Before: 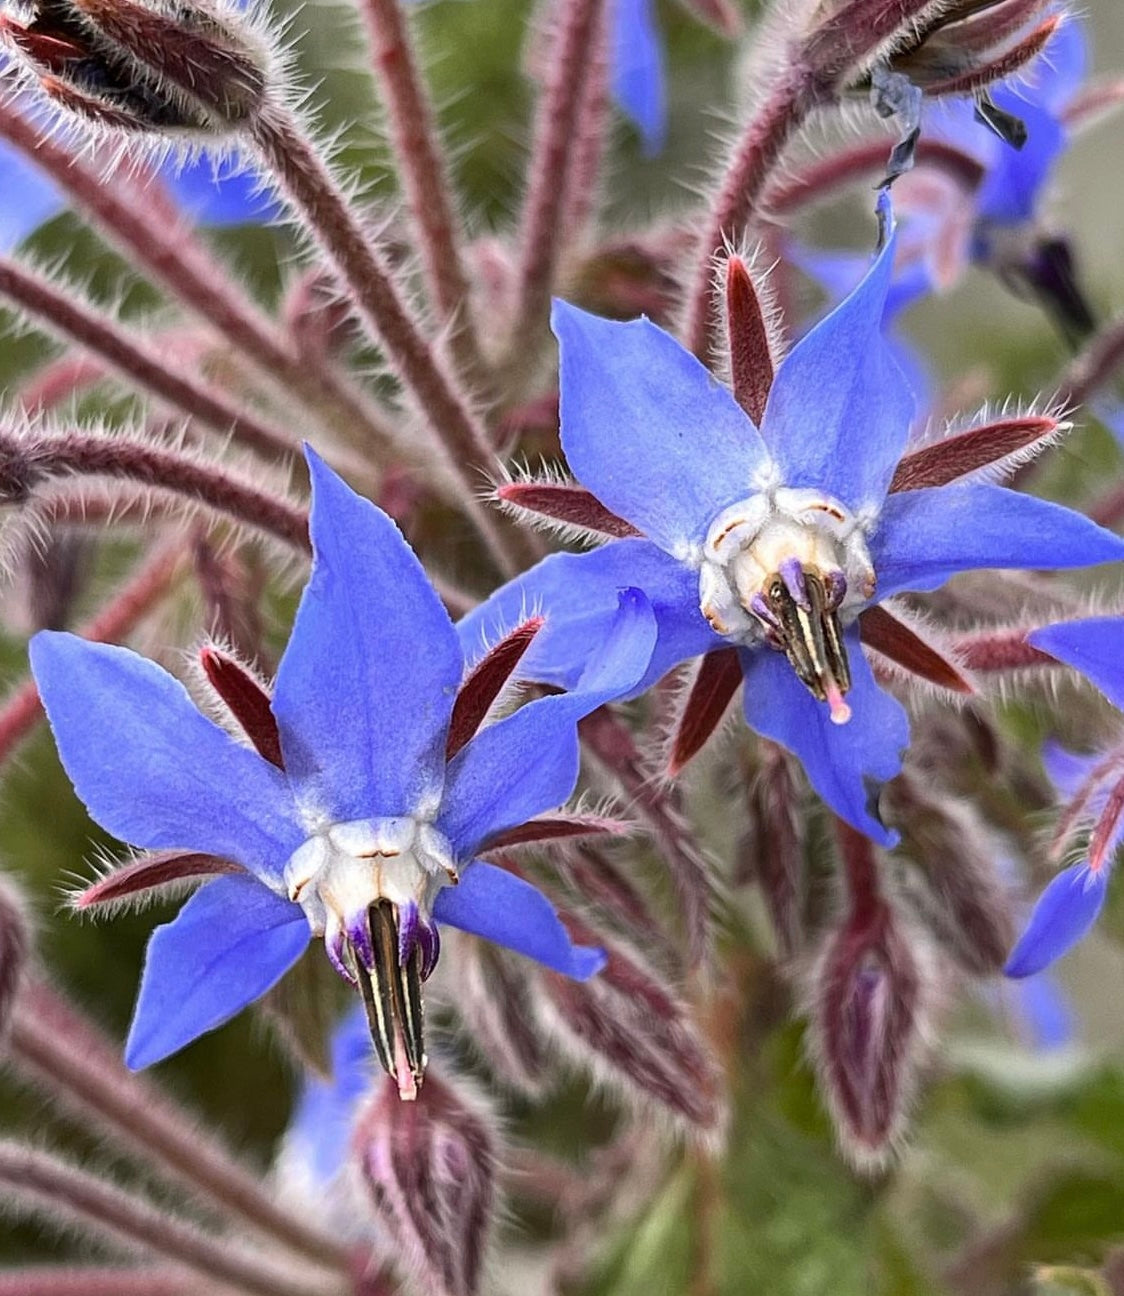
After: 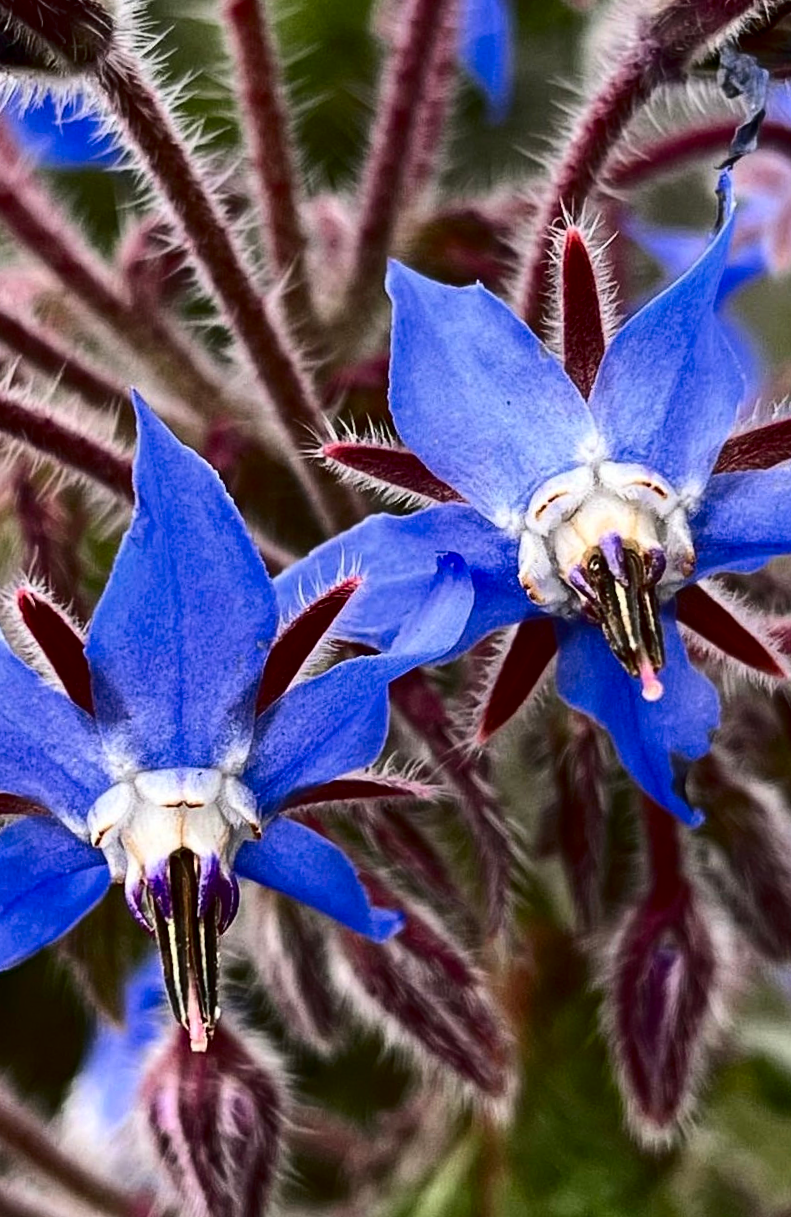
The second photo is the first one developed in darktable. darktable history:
crop and rotate: angle -3.27°, left 14.277%, top 0.028%, right 10.766%, bottom 0.028%
contrast brightness saturation: contrast 0.24, brightness -0.24, saturation 0.14
